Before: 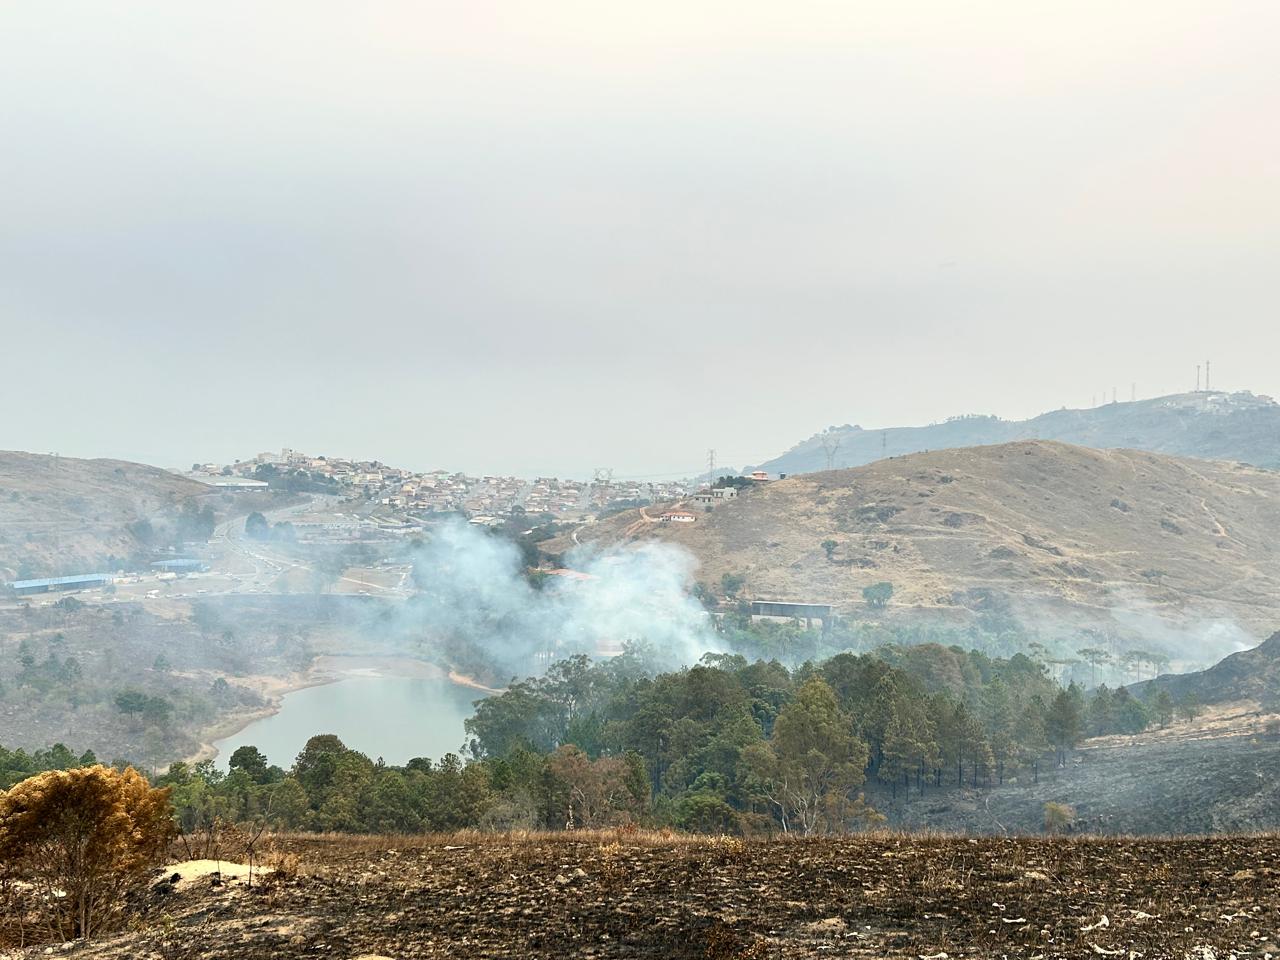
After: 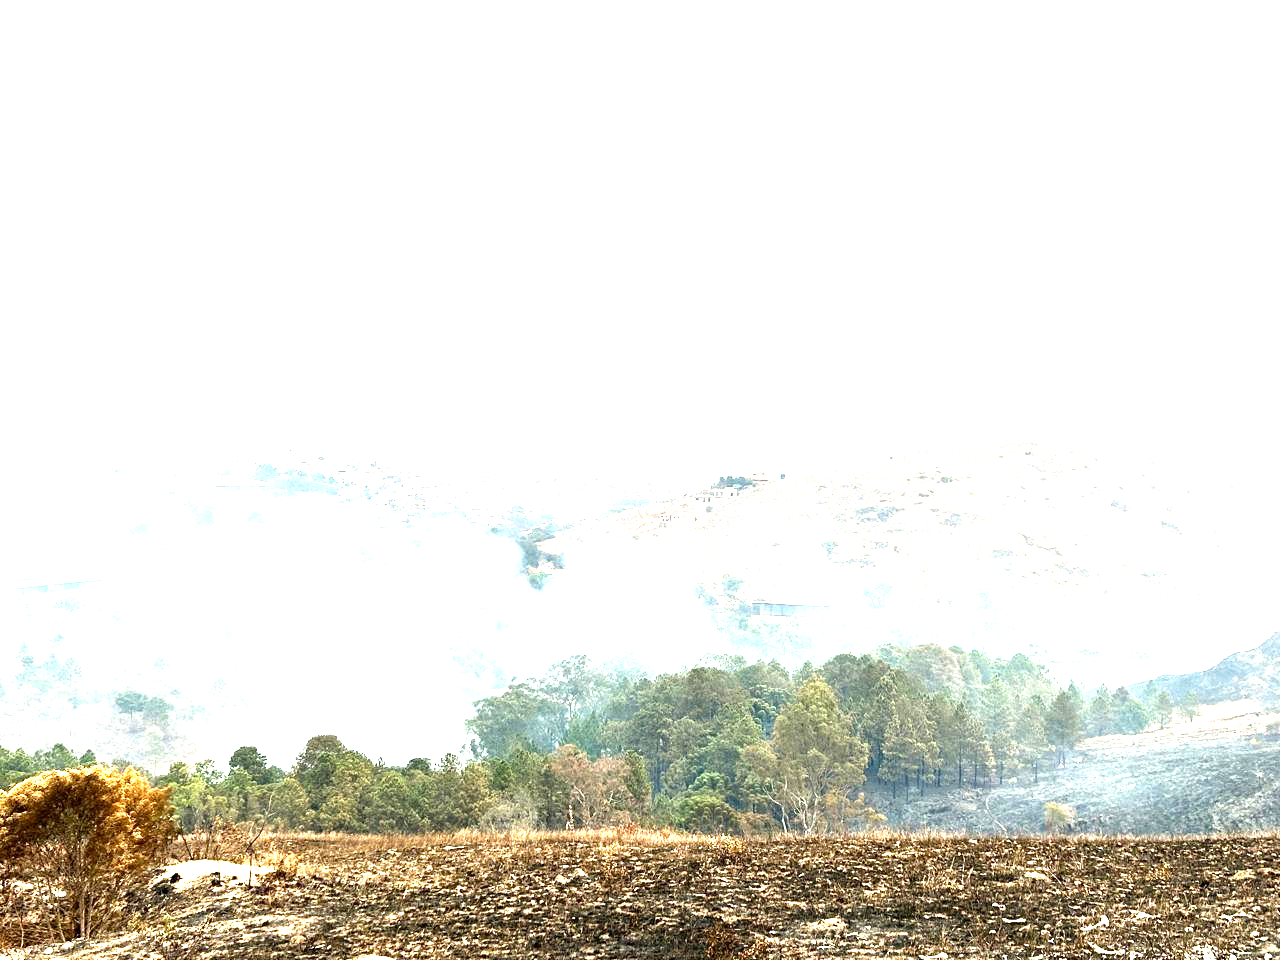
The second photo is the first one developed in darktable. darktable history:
exposure: black level correction 0.001, exposure 1.84 EV, compensate highlight preservation false
contrast brightness saturation: contrast 0.03, brightness -0.04
